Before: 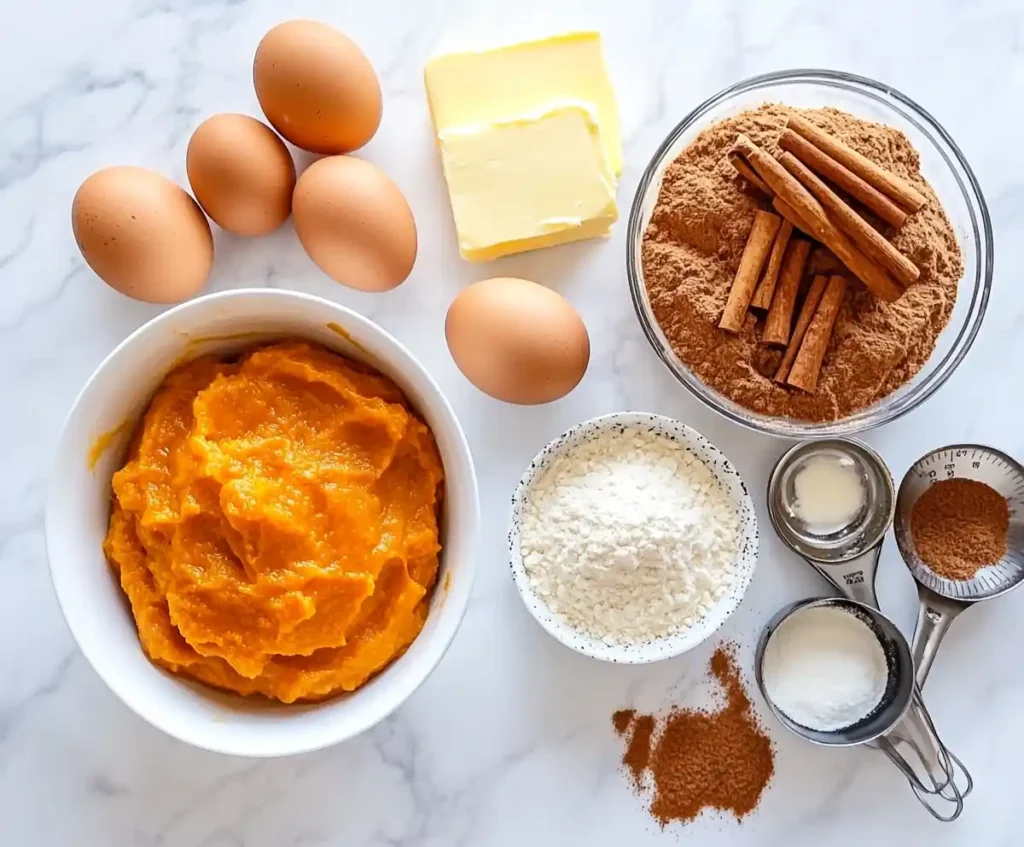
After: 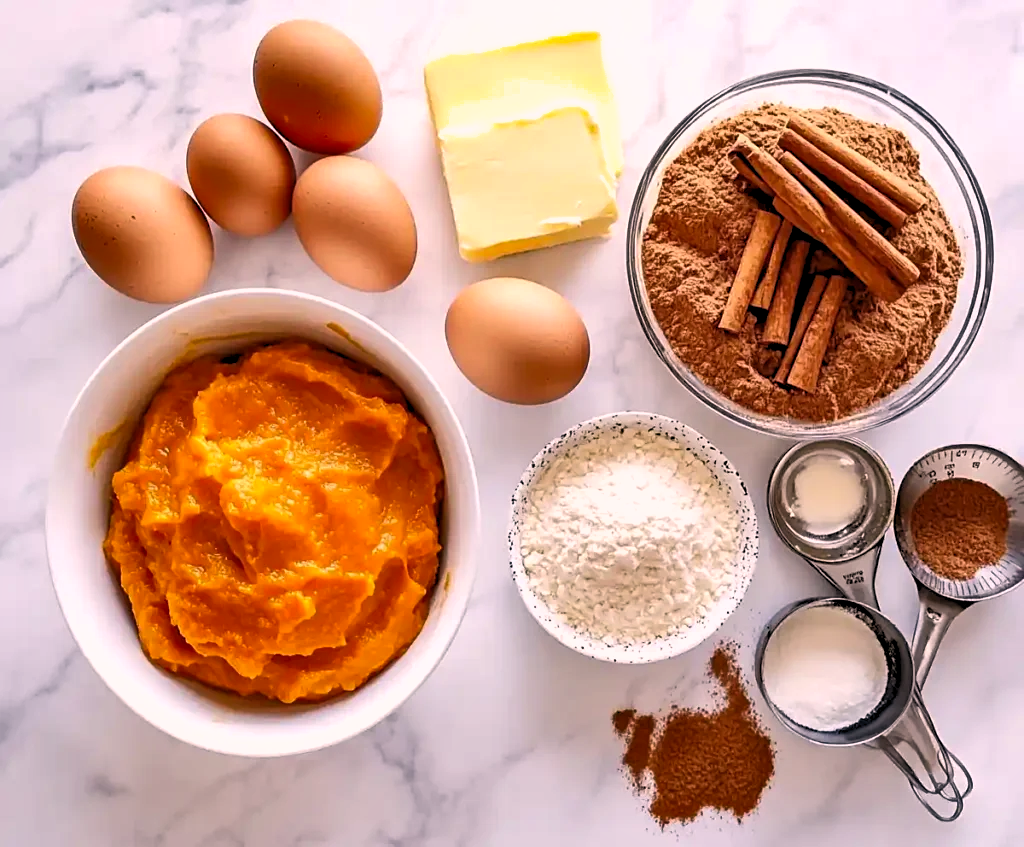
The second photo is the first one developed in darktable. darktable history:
sharpen: amount 0.2
exposure: exposure -0.151 EV, compensate highlight preservation false
color correction: highlights a* 12.23, highlights b* 5.41
shadows and highlights: low approximation 0.01, soften with gaussian
rgb levels: levels [[0.01, 0.419, 0.839], [0, 0.5, 1], [0, 0.5, 1]]
